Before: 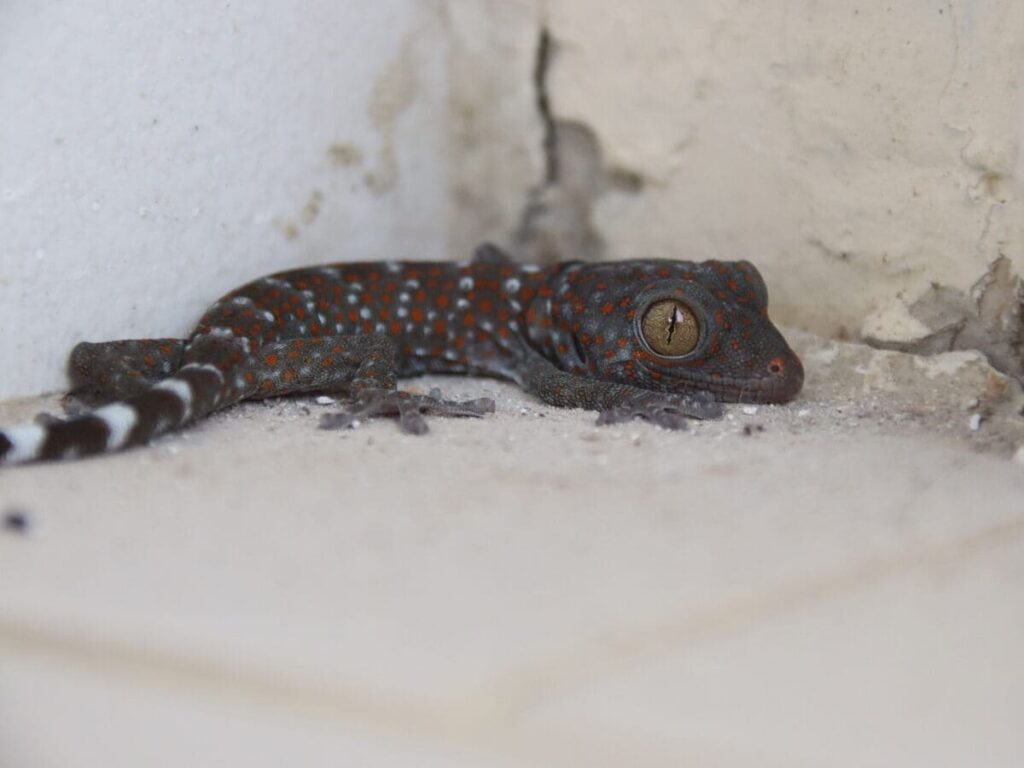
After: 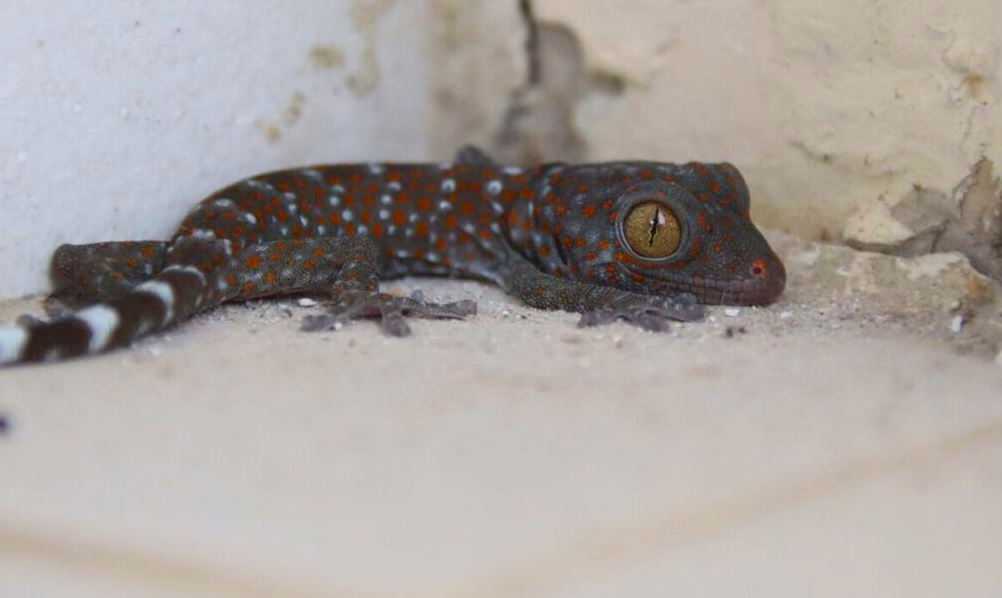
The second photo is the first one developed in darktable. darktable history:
color balance rgb: linear chroma grading › global chroma 15%, perceptual saturation grading › global saturation 30%
crop and rotate: left 1.814%, top 12.818%, right 0.25%, bottom 9.225%
white balance: emerald 1
